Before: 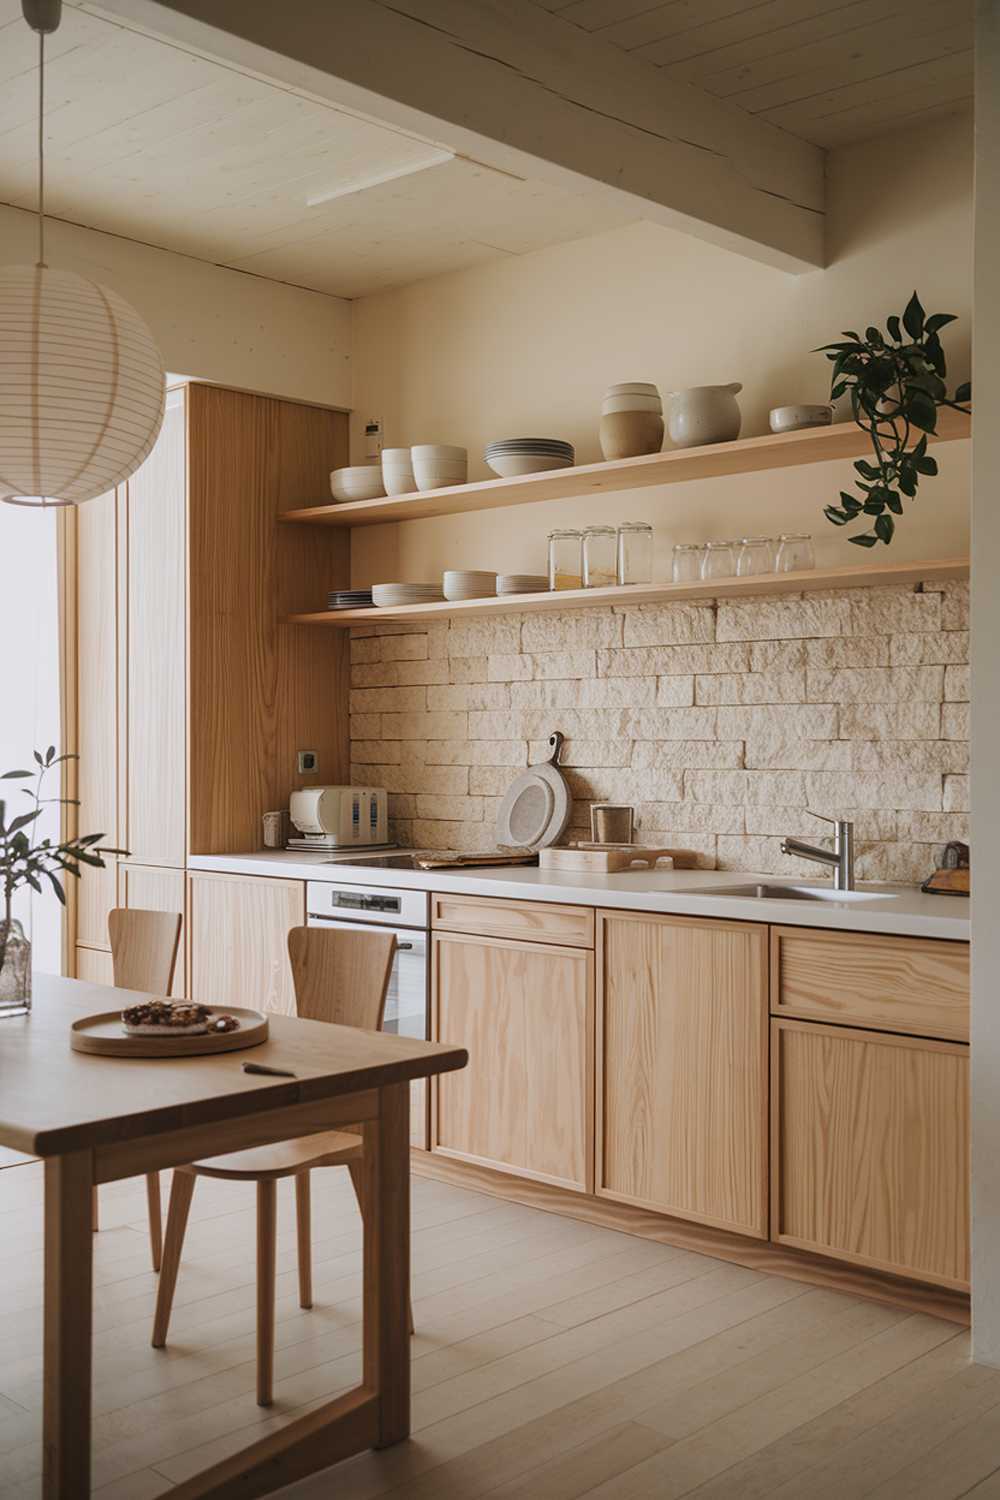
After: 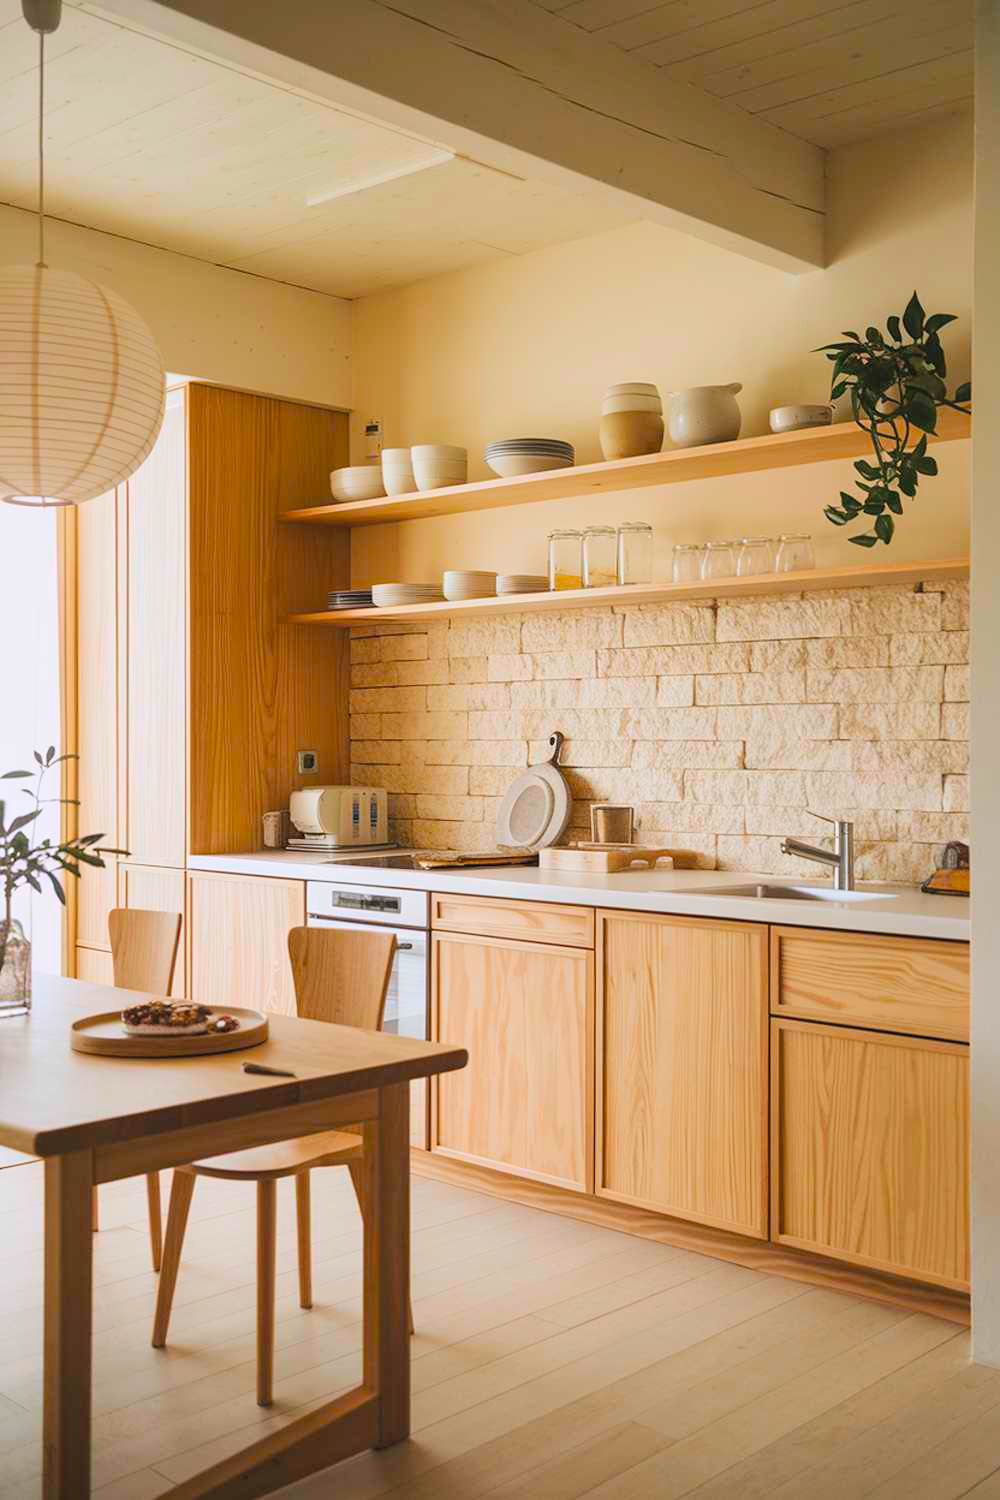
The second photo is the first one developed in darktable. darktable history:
contrast brightness saturation: contrast 0.137, brightness 0.224
color balance rgb: perceptual saturation grading › global saturation 24.94%, global vibrance 20%
color correction: highlights b* -0.001, saturation 1.34
